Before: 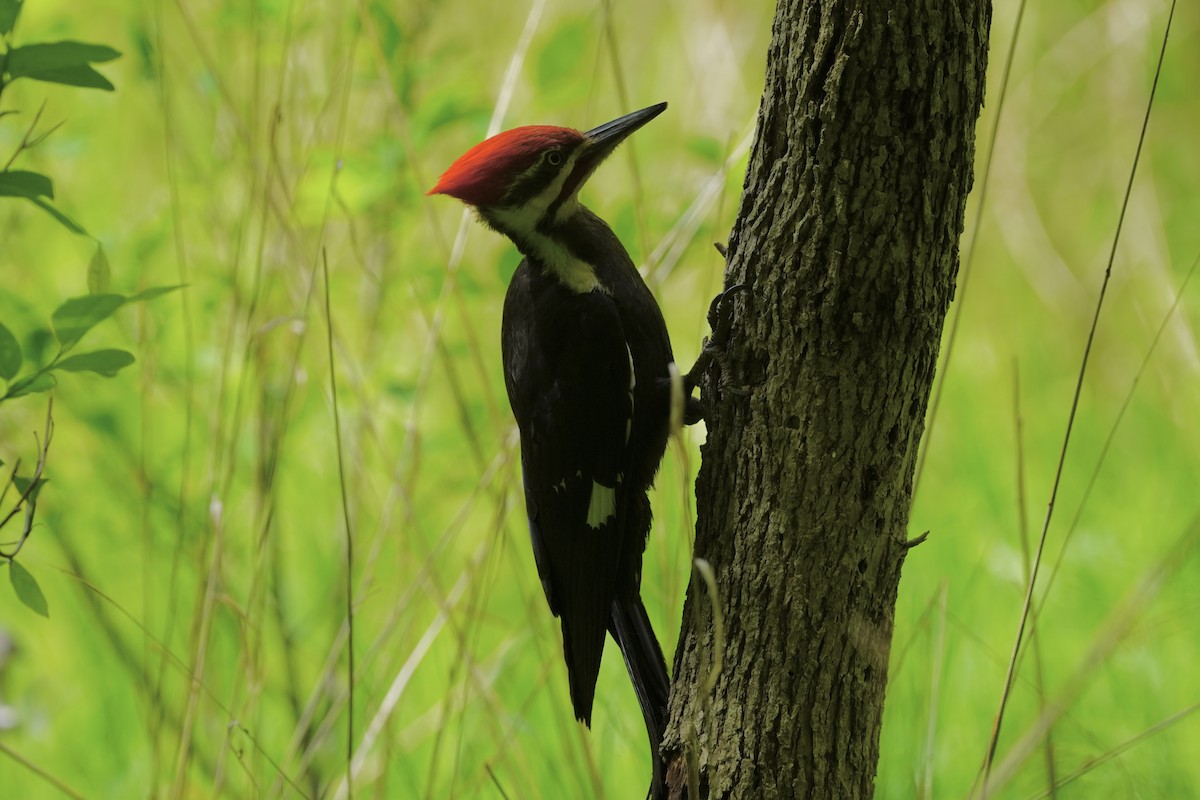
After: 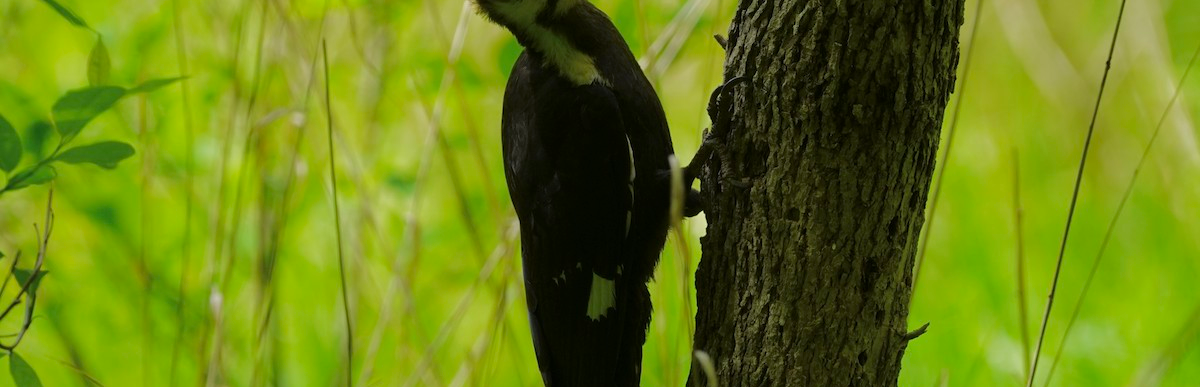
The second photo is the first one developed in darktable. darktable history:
rotate and perspective: automatic cropping off
crop and rotate: top 26.056%, bottom 25.543%
contrast brightness saturation: contrast 0.03, brightness -0.04
